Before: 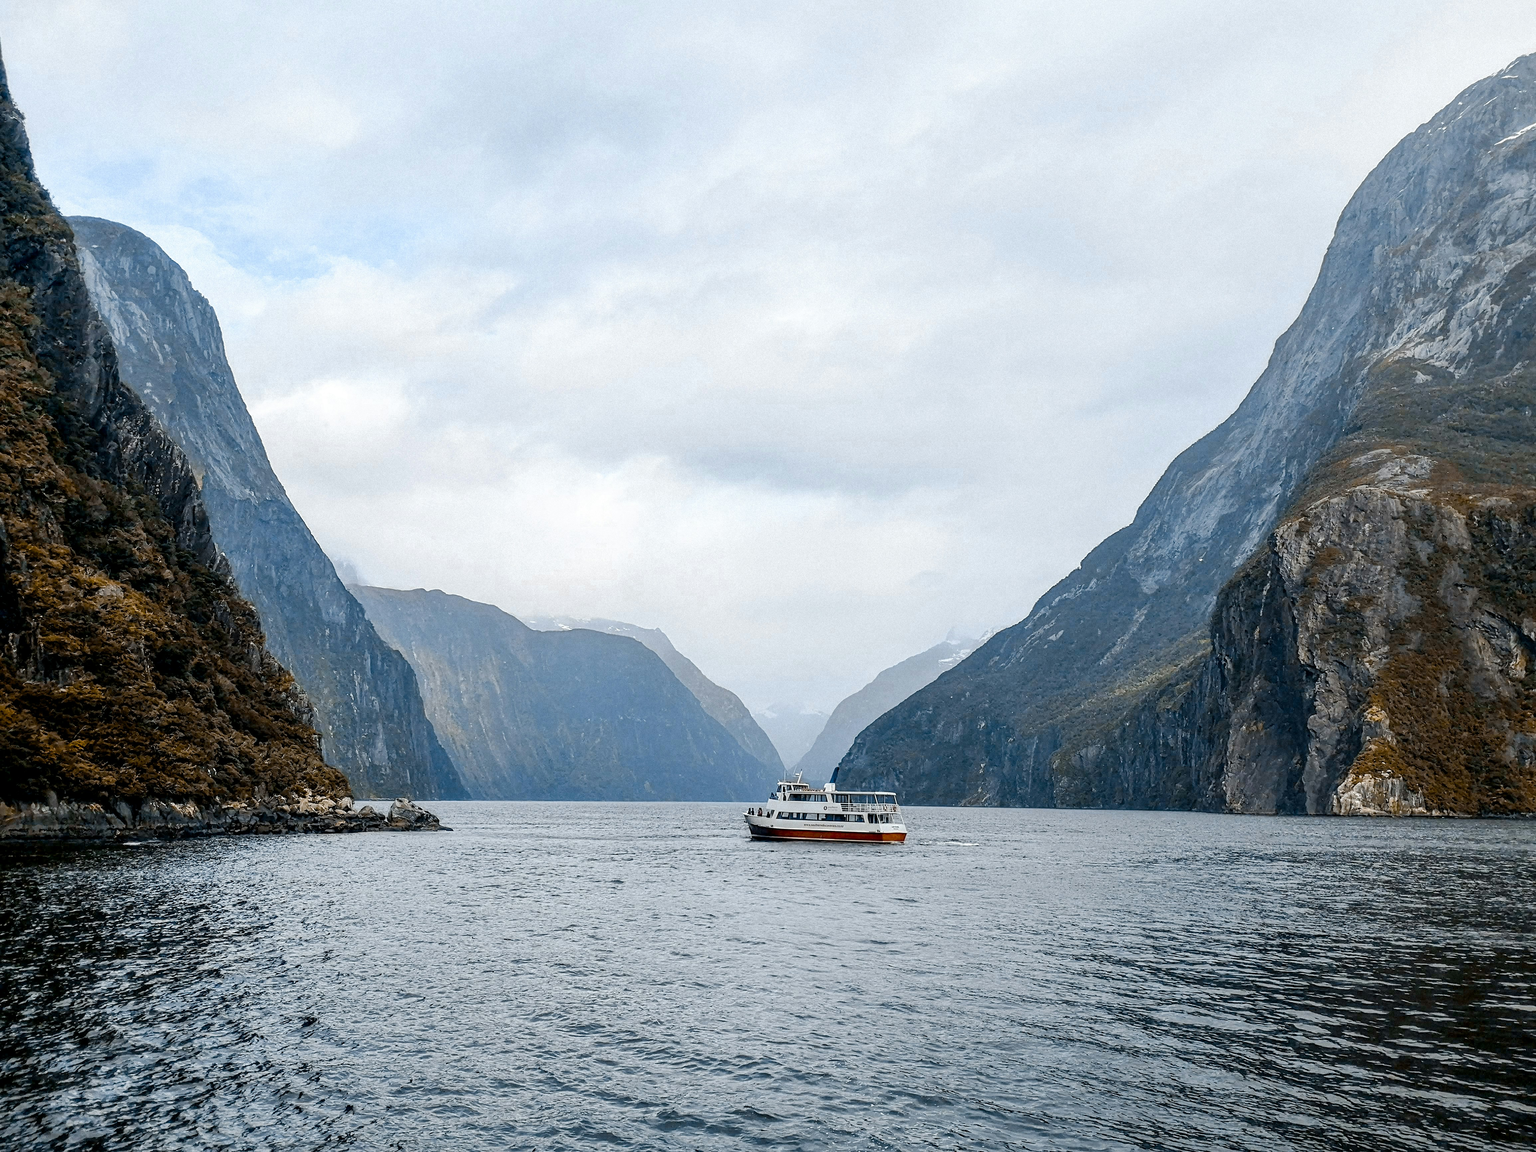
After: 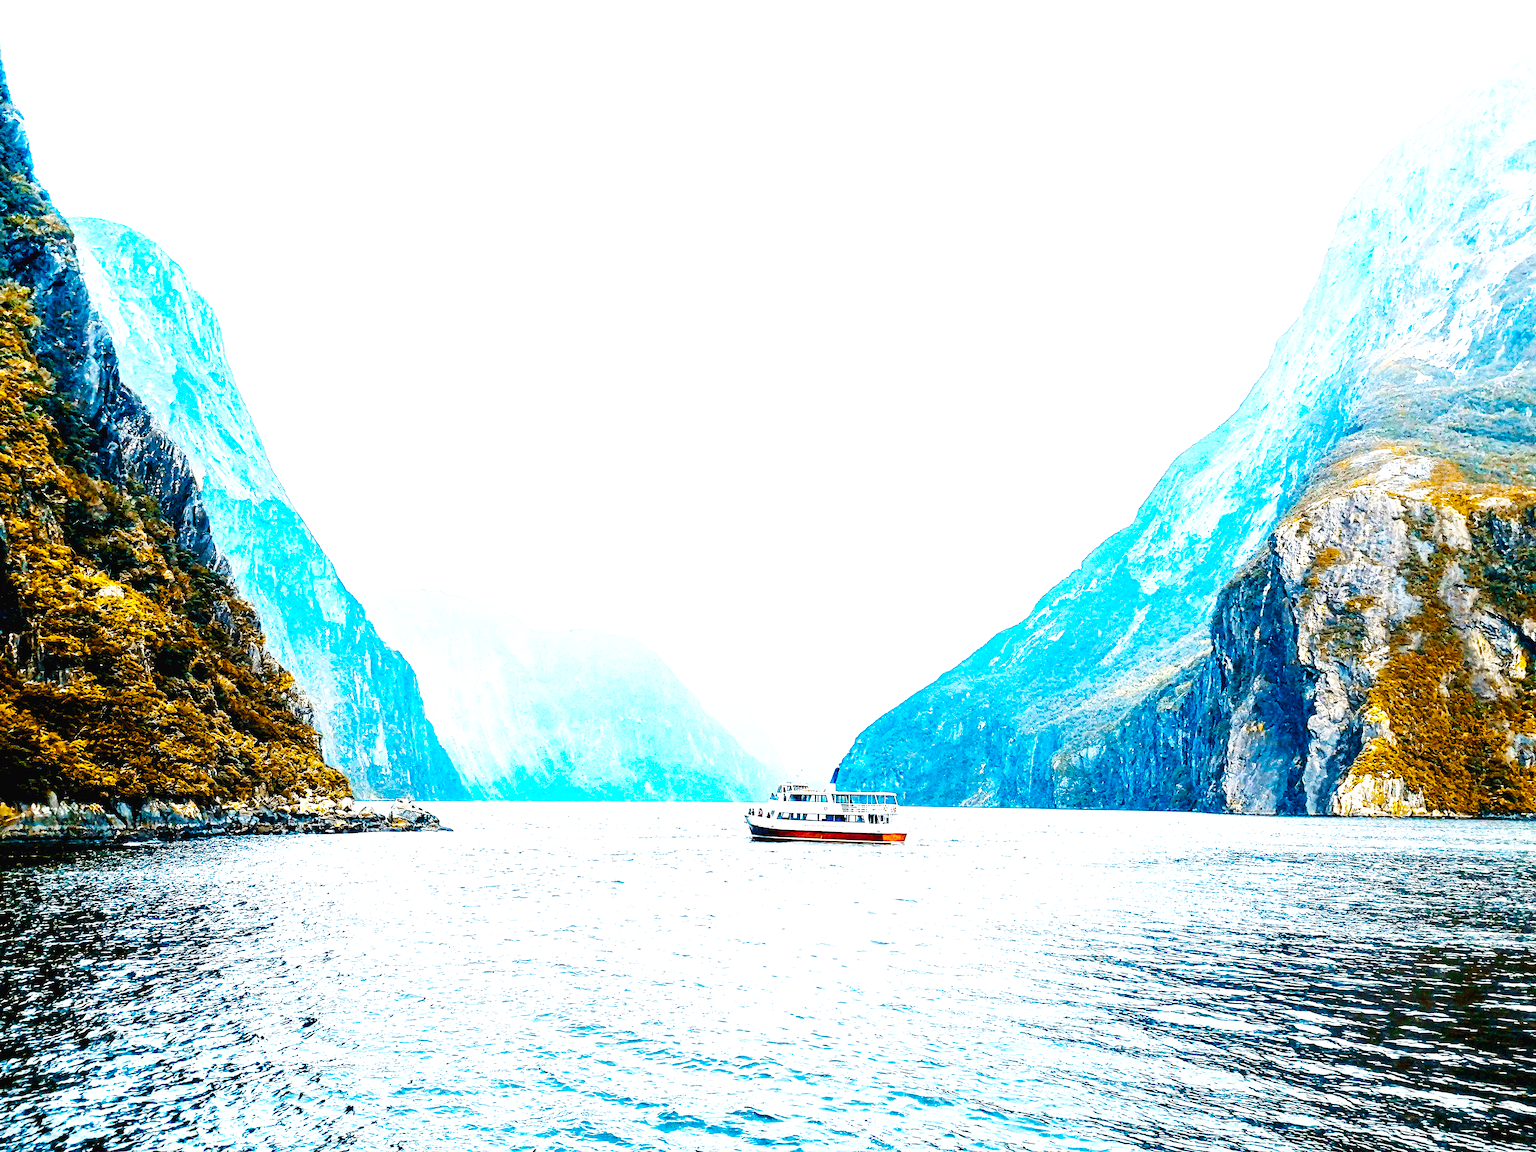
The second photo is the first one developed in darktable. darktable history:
base curve: curves: ch0 [(0, 0.003) (0.001, 0.002) (0.006, 0.004) (0.02, 0.022) (0.048, 0.086) (0.094, 0.234) (0.162, 0.431) (0.258, 0.629) (0.385, 0.8) (0.548, 0.918) (0.751, 0.988) (1, 1)], preserve colors none
color balance rgb: linear chroma grading › shadows -40%, linear chroma grading › highlights 40%, linear chroma grading › global chroma 45%, linear chroma grading › mid-tones -30%, perceptual saturation grading › global saturation 55%, perceptual saturation grading › highlights -50%, perceptual saturation grading › mid-tones 40%, perceptual saturation grading › shadows 30%, perceptual brilliance grading › global brilliance 20%, perceptual brilliance grading › shadows -40%, global vibrance 35%
exposure: black level correction 0, exposure 1.379 EV, compensate exposure bias true, compensate highlight preservation false
